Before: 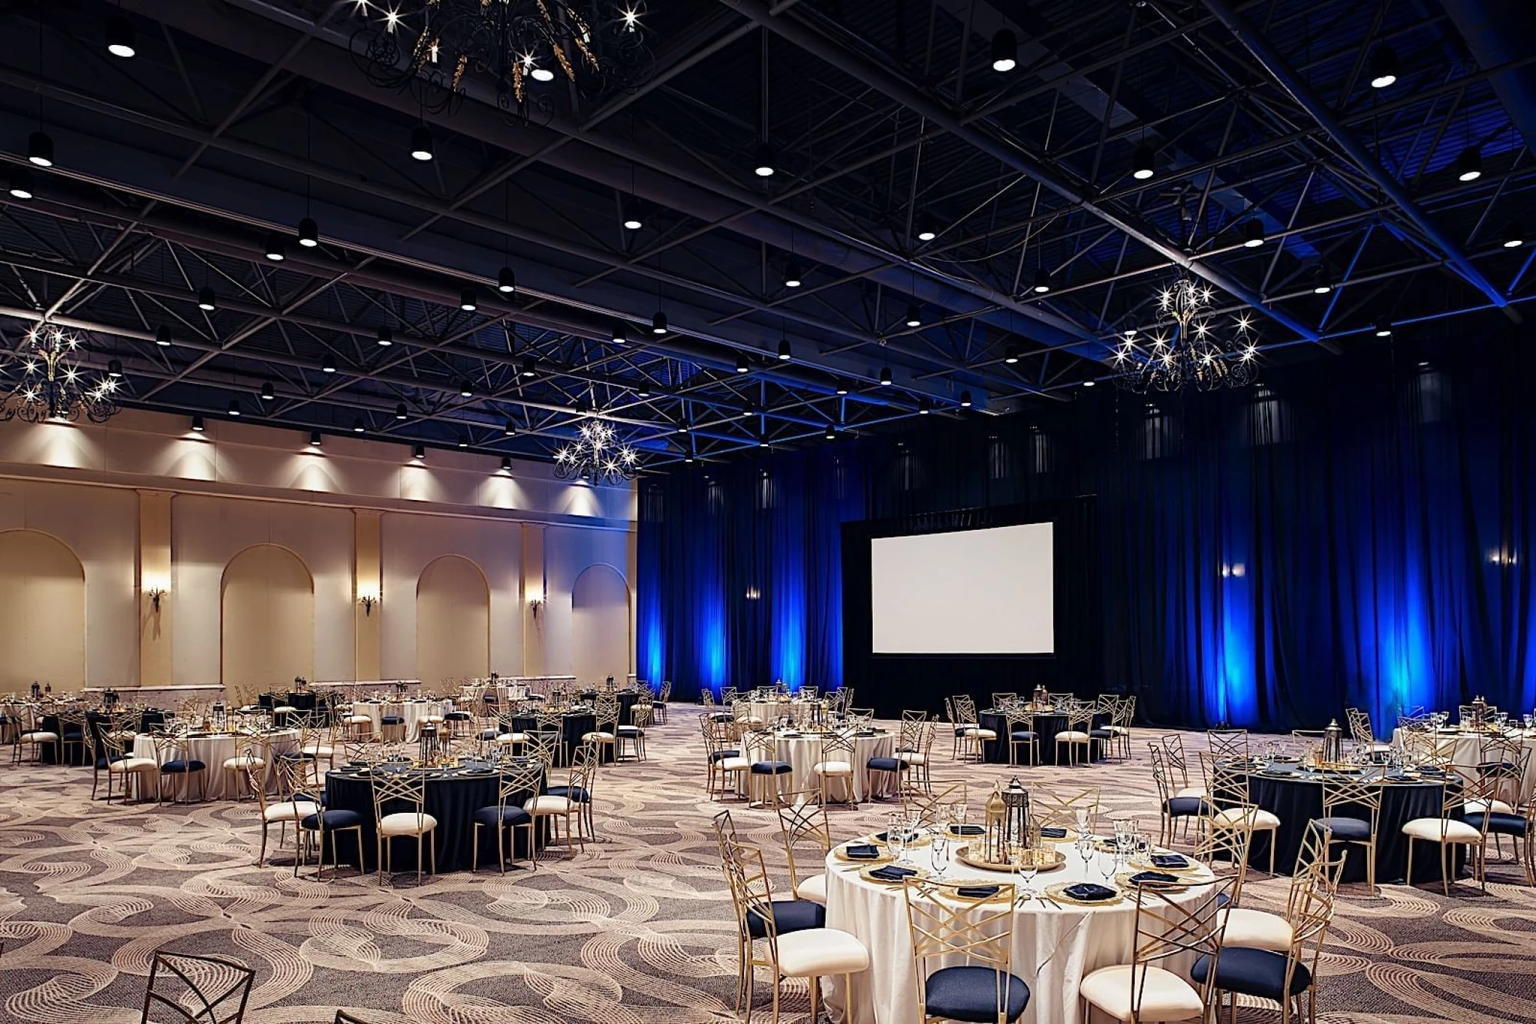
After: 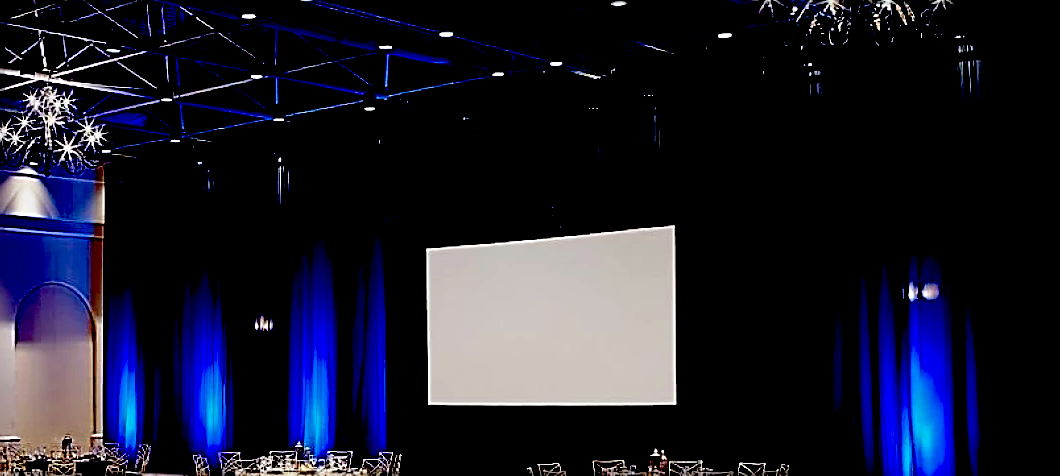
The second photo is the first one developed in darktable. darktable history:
exposure: black level correction 0.098, exposure -0.083 EV, compensate highlight preservation false
crop: left 36.564%, top 35.037%, right 13.19%, bottom 31.129%
sharpen: on, module defaults
